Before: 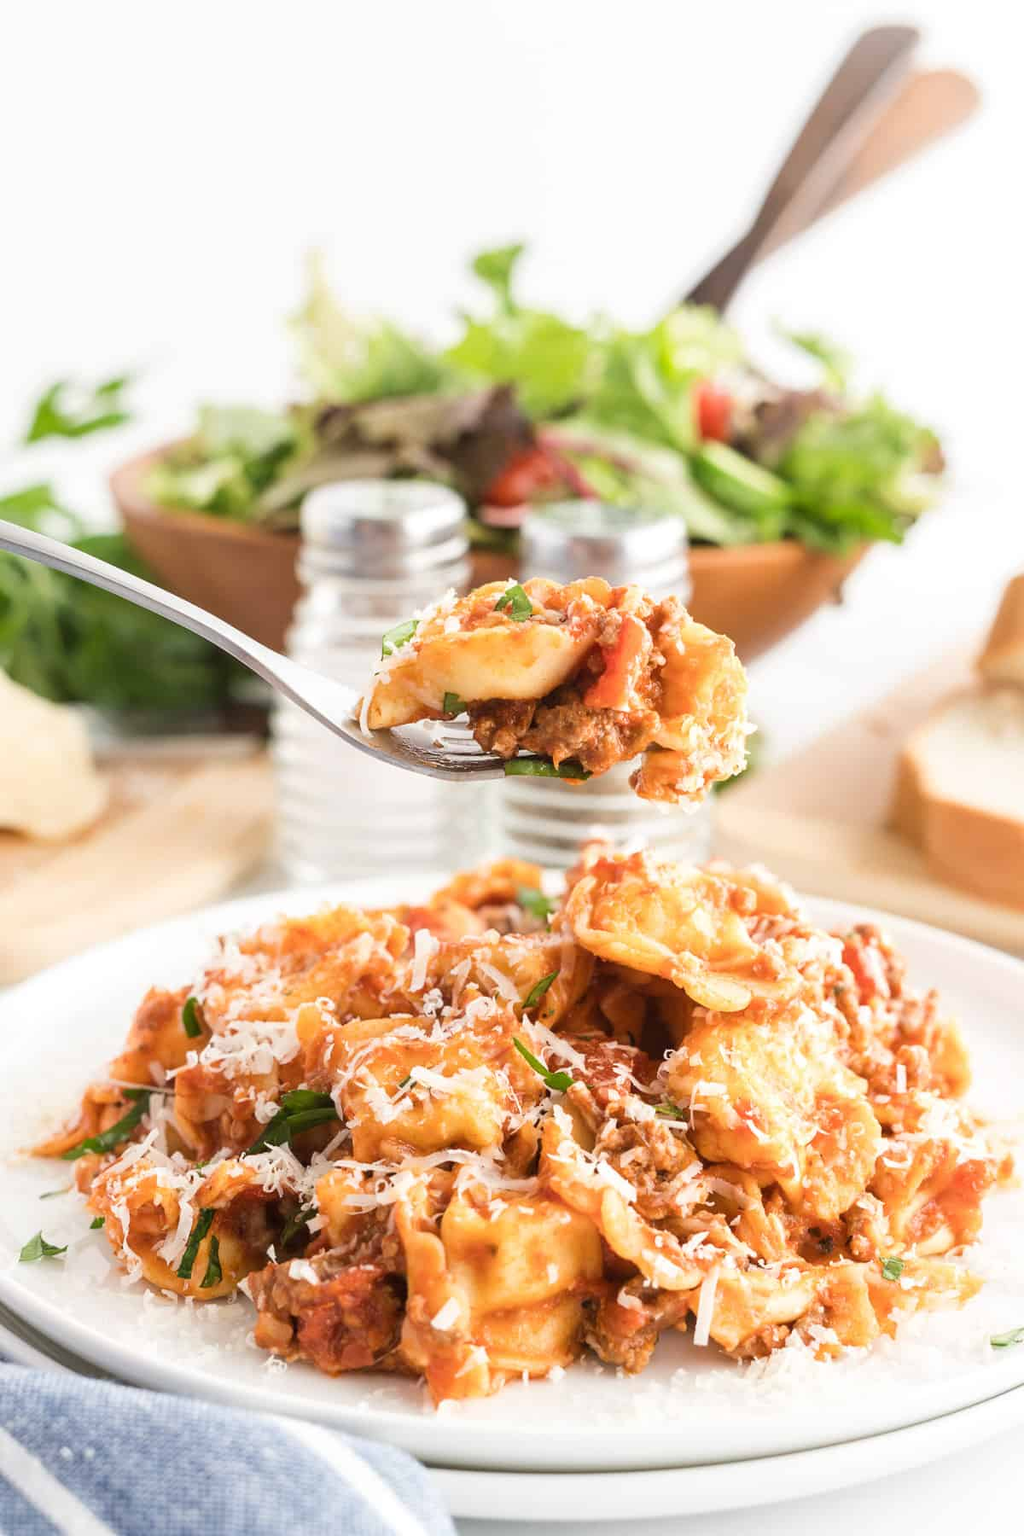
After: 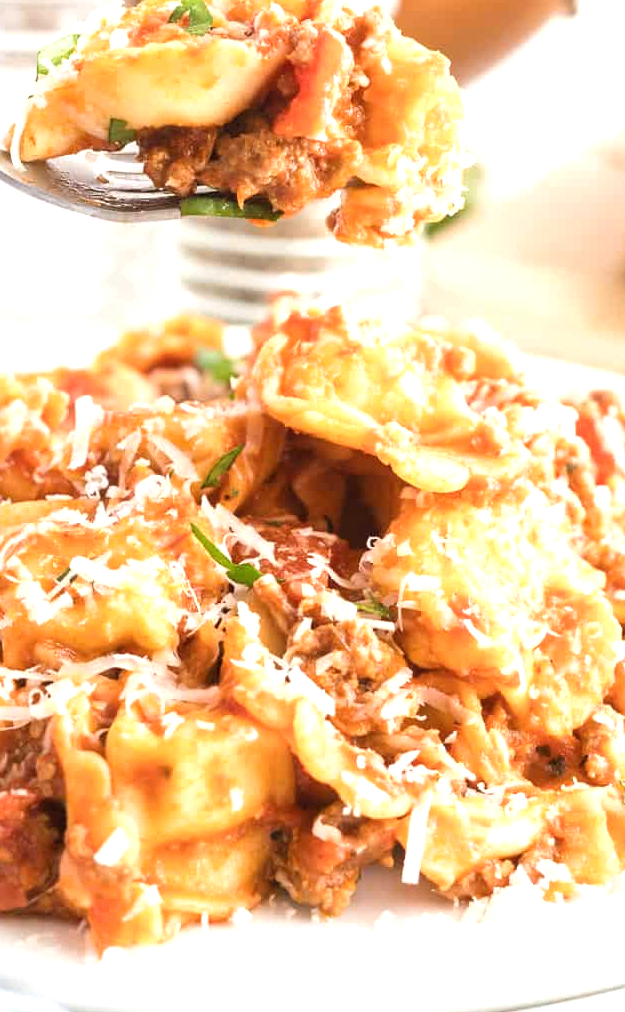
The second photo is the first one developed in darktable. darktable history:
crop: left 34.286%, top 38.506%, right 13.629%, bottom 5.269%
exposure: black level correction 0, exposure 0.499 EV, compensate exposure bias true, compensate highlight preservation false
